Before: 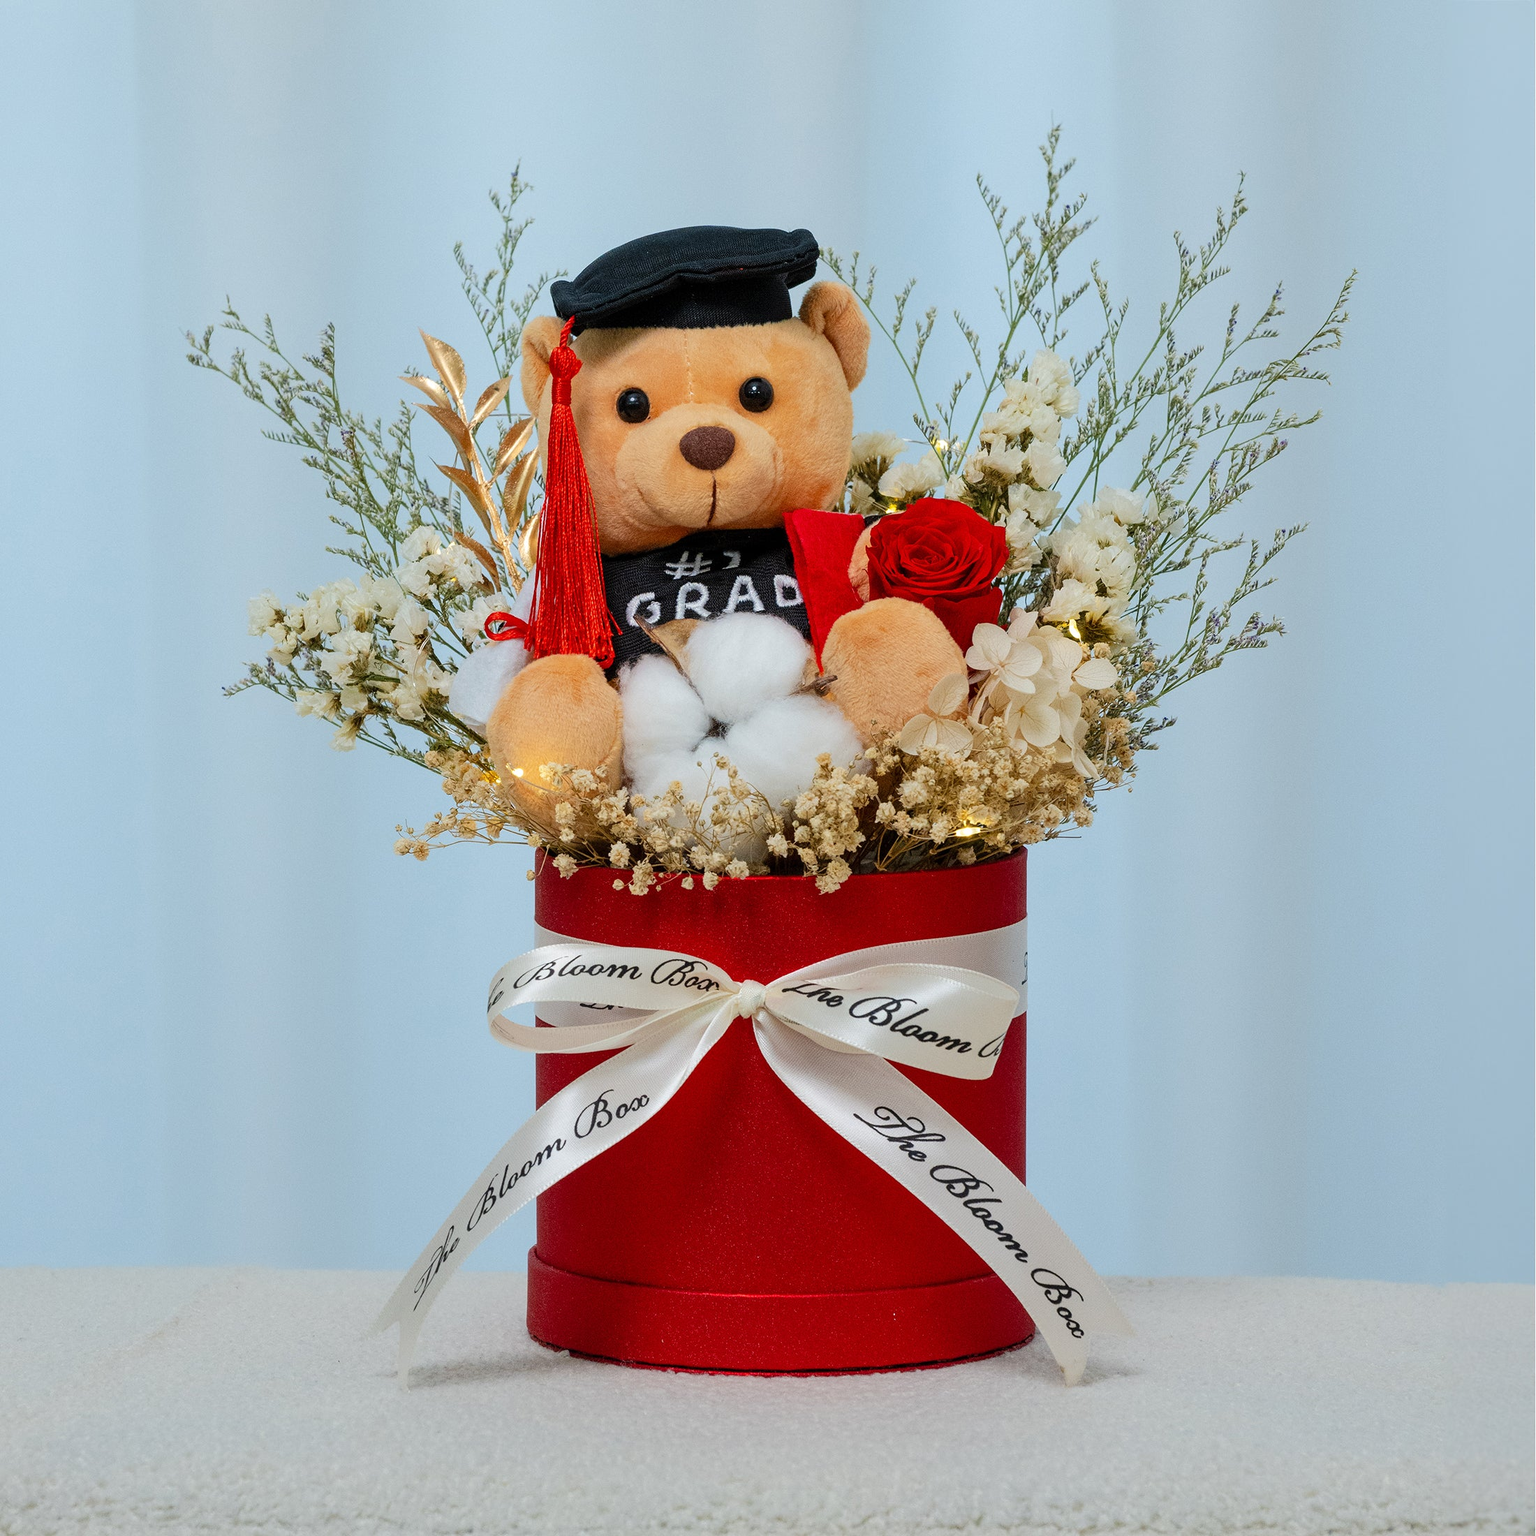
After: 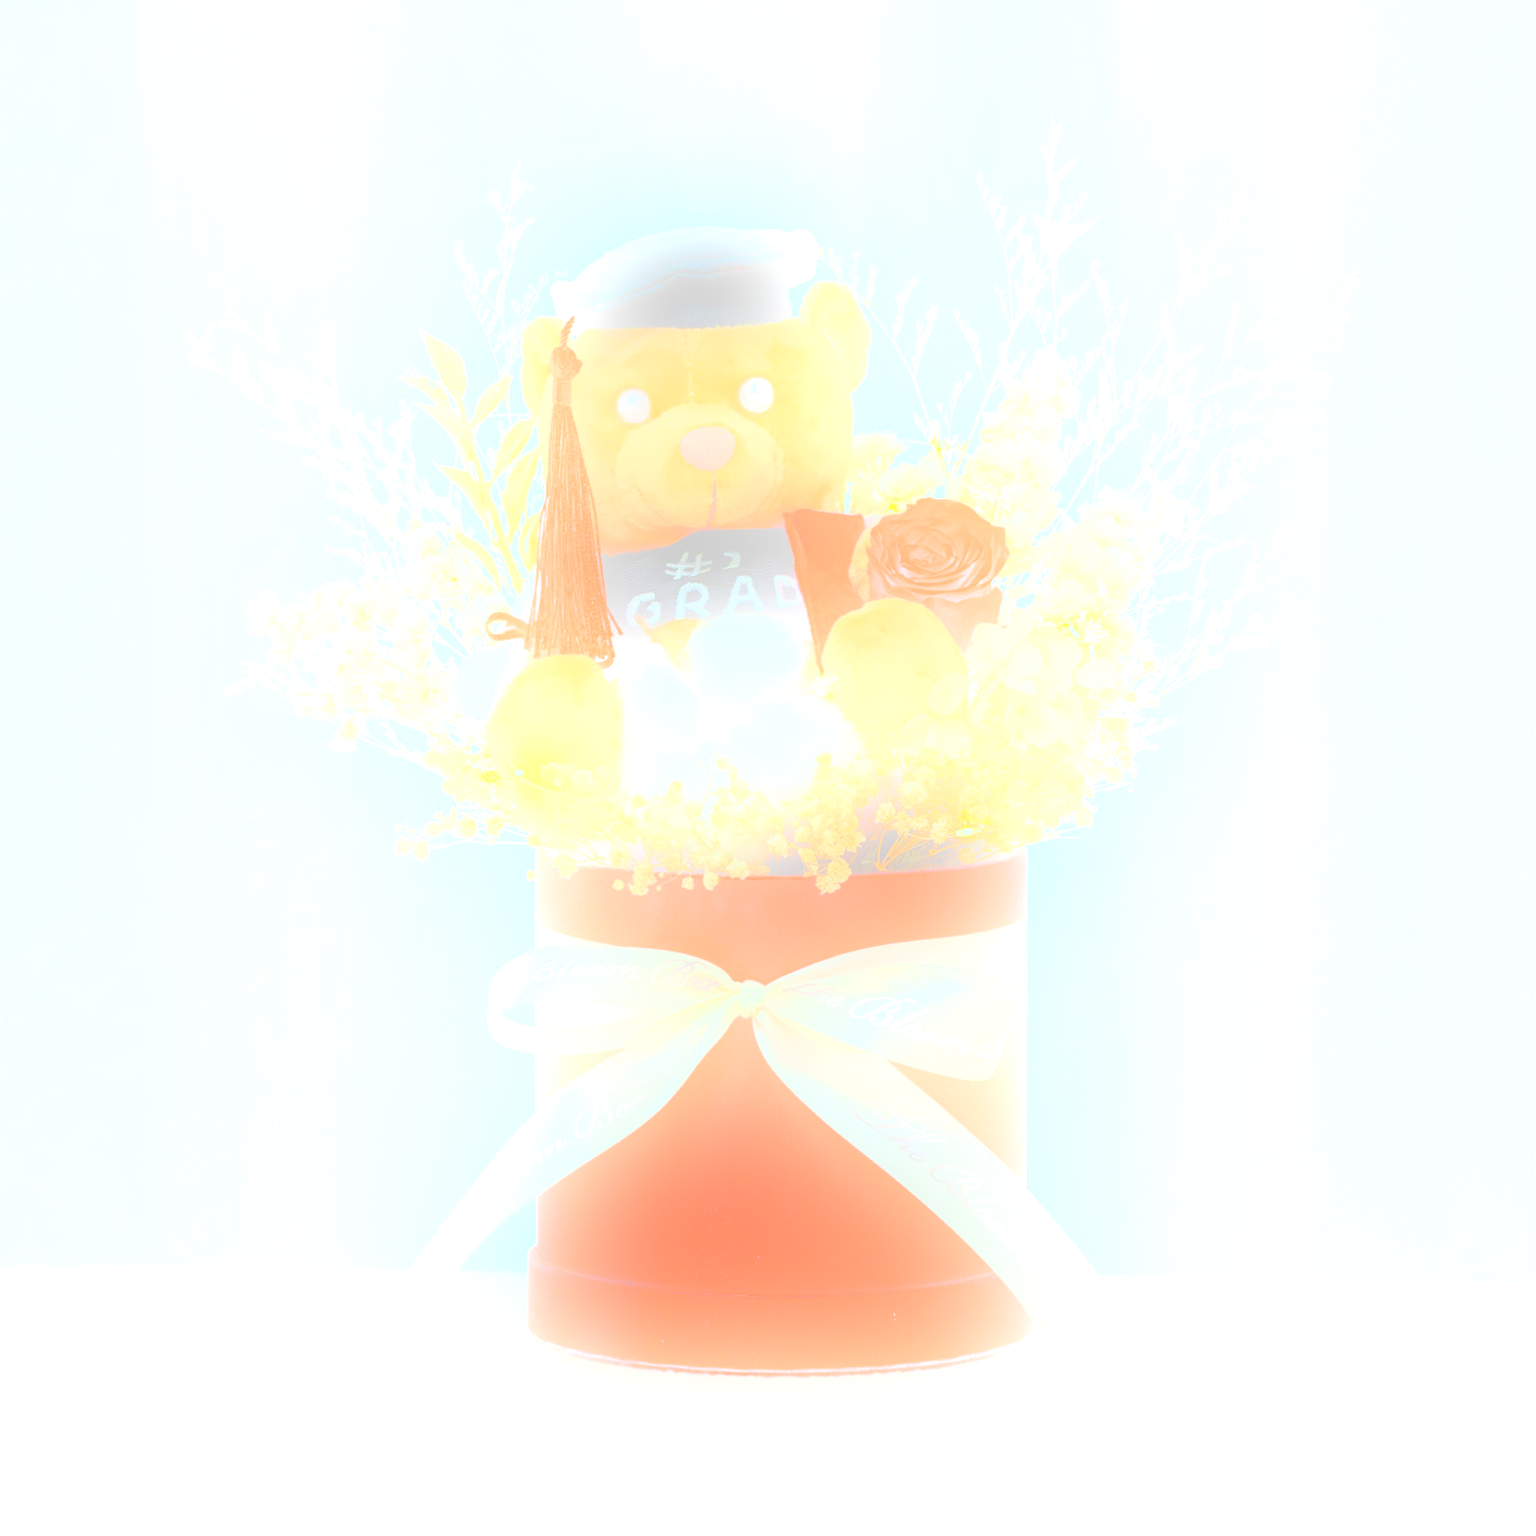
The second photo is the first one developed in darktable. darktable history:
exposure: compensate highlight preservation false
color correction: highlights a* -8, highlights b* 3.1
bloom: size 25%, threshold 5%, strength 90%
